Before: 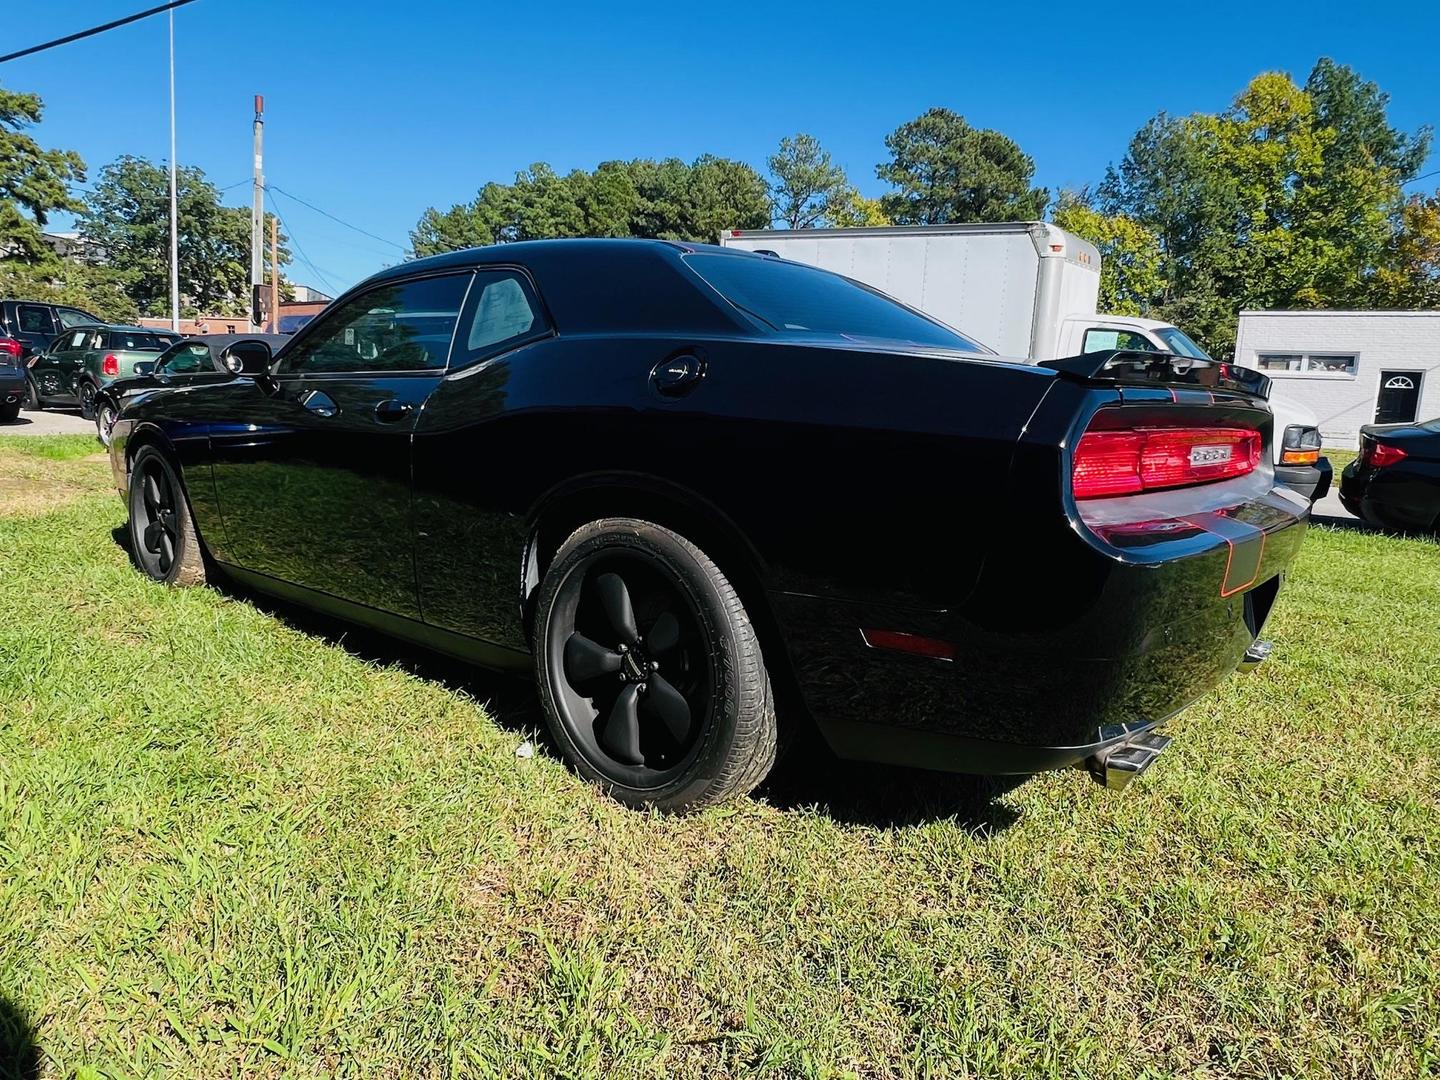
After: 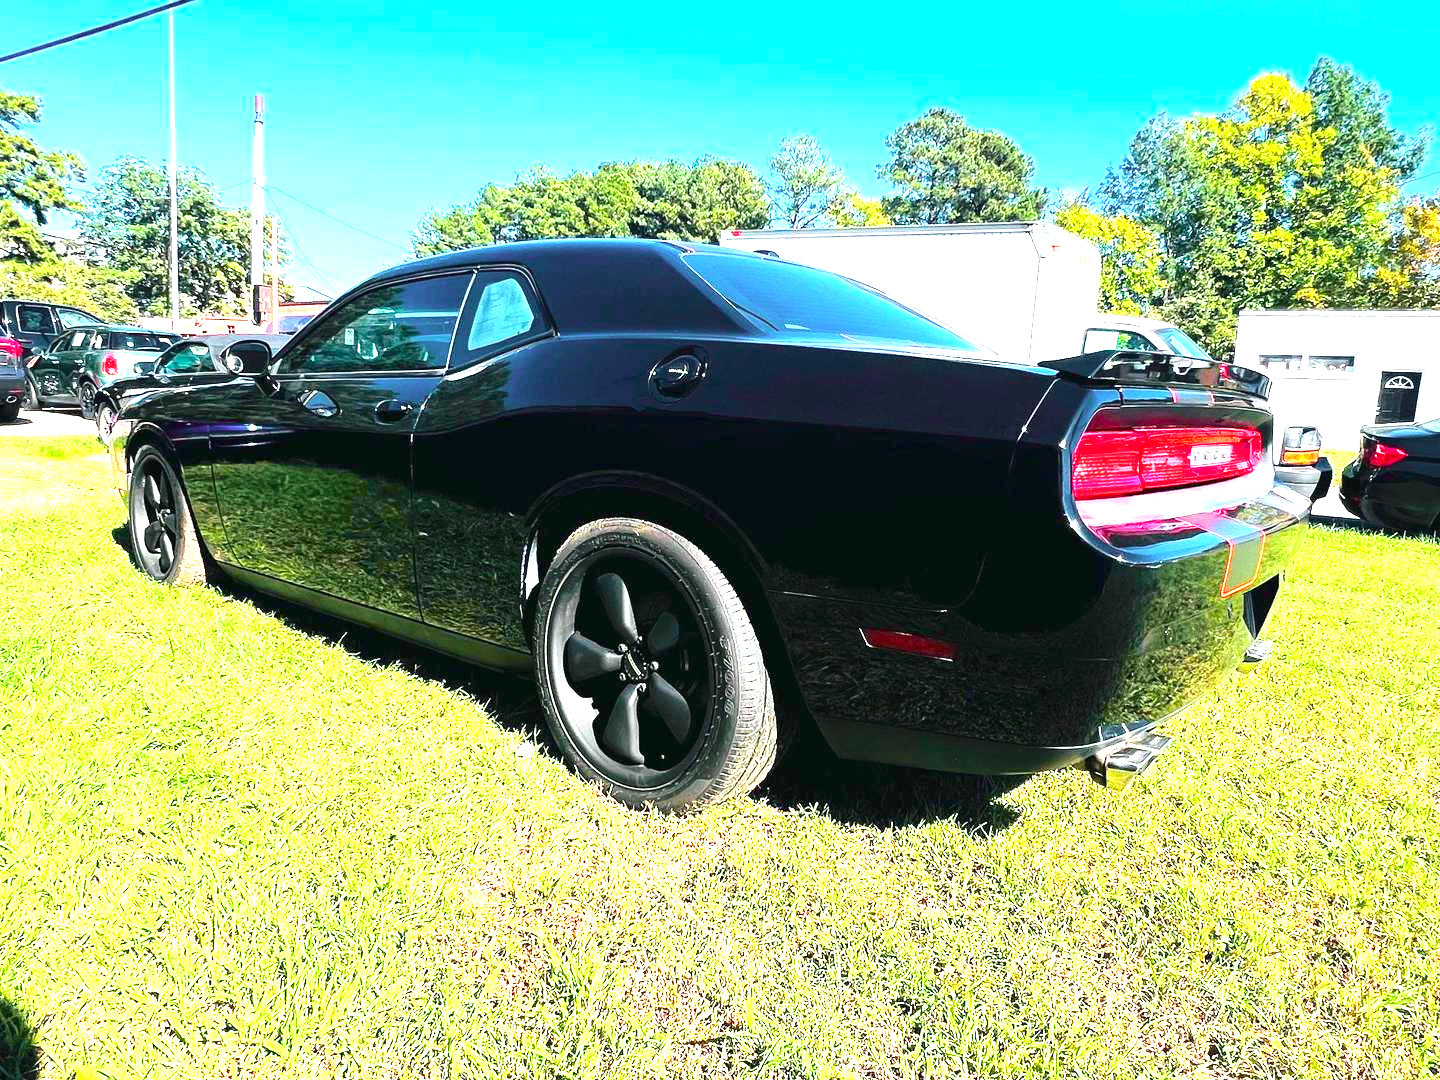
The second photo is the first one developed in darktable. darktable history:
exposure: exposure 2.25 EV, compensate highlight preservation false
tone curve: curves: ch0 [(0, 0.003) (0.056, 0.041) (0.211, 0.187) (0.482, 0.519) (0.836, 0.864) (0.997, 0.984)]; ch1 [(0, 0) (0.276, 0.206) (0.393, 0.364) (0.482, 0.471) (0.506, 0.5) (0.523, 0.523) (0.572, 0.604) (0.635, 0.665) (0.695, 0.759) (1, 1)]; ch2 [(0, 0) (0.438, 0.456) (0.473, 0.47) (0.503, 0.503) (0.536, 0.527) (0.562, 0.584) (0.612, 0.61) (0.679, 0.72) (1, 1)], color space Lab, independent channels, preserve colors none
